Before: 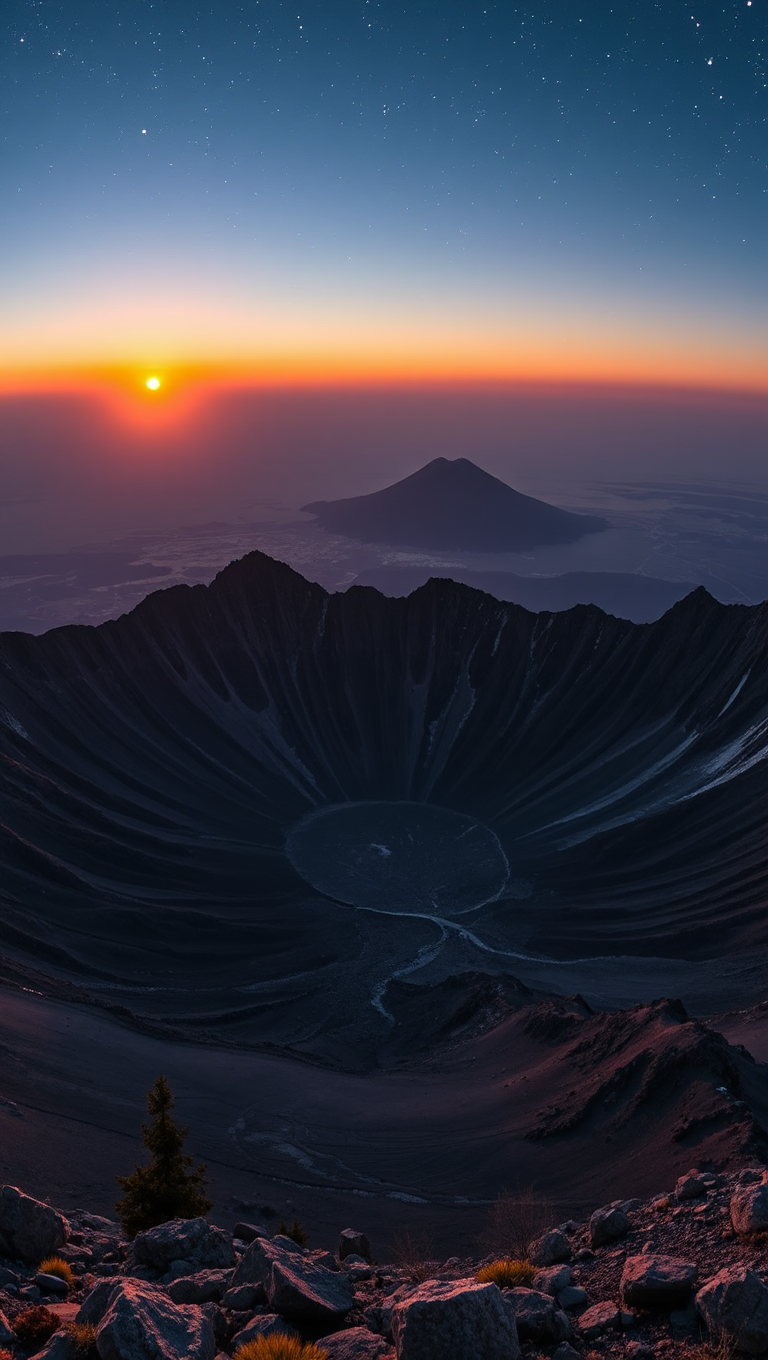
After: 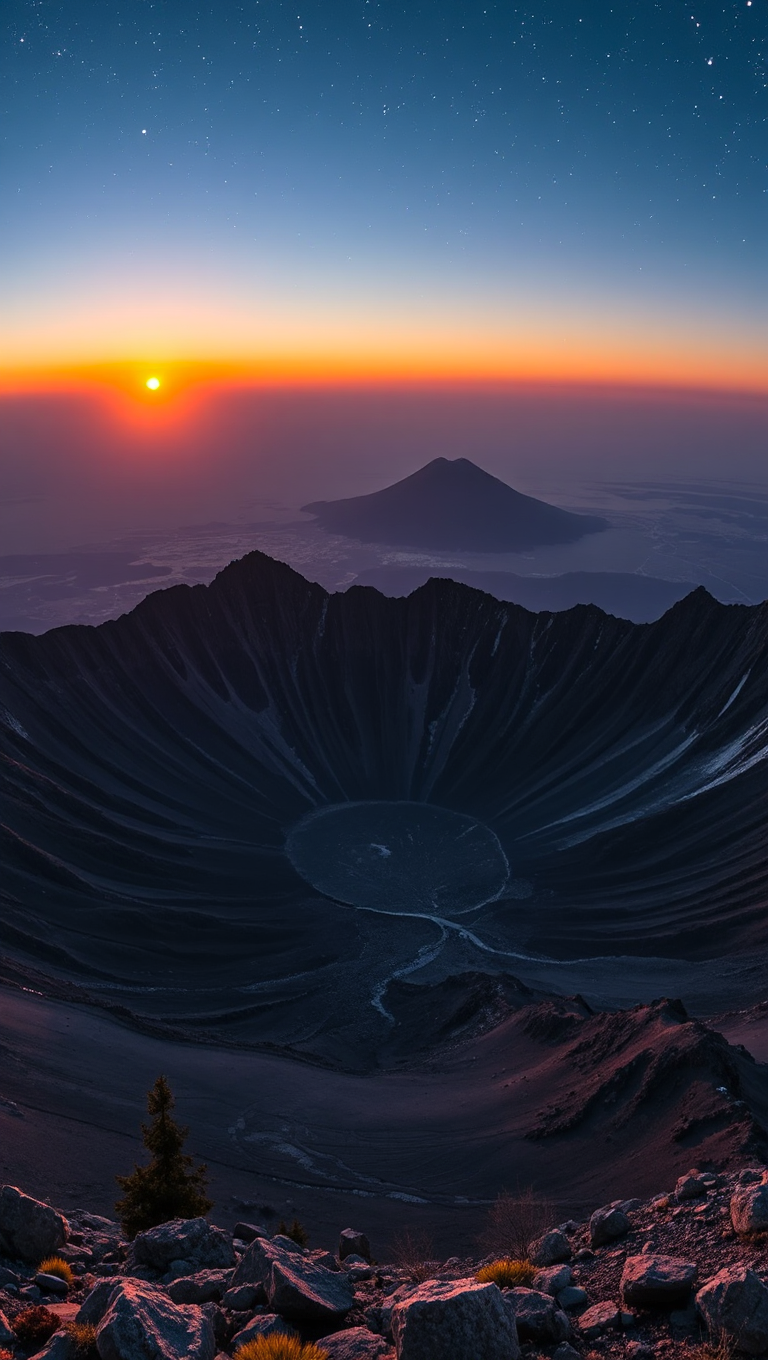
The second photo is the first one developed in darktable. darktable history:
color balance rgb: perceptual saturation grading › global saturation 10%, global vibrance 10%
shadows and highlights: radius 337.17, shadows 29.01, soften with gaussian
